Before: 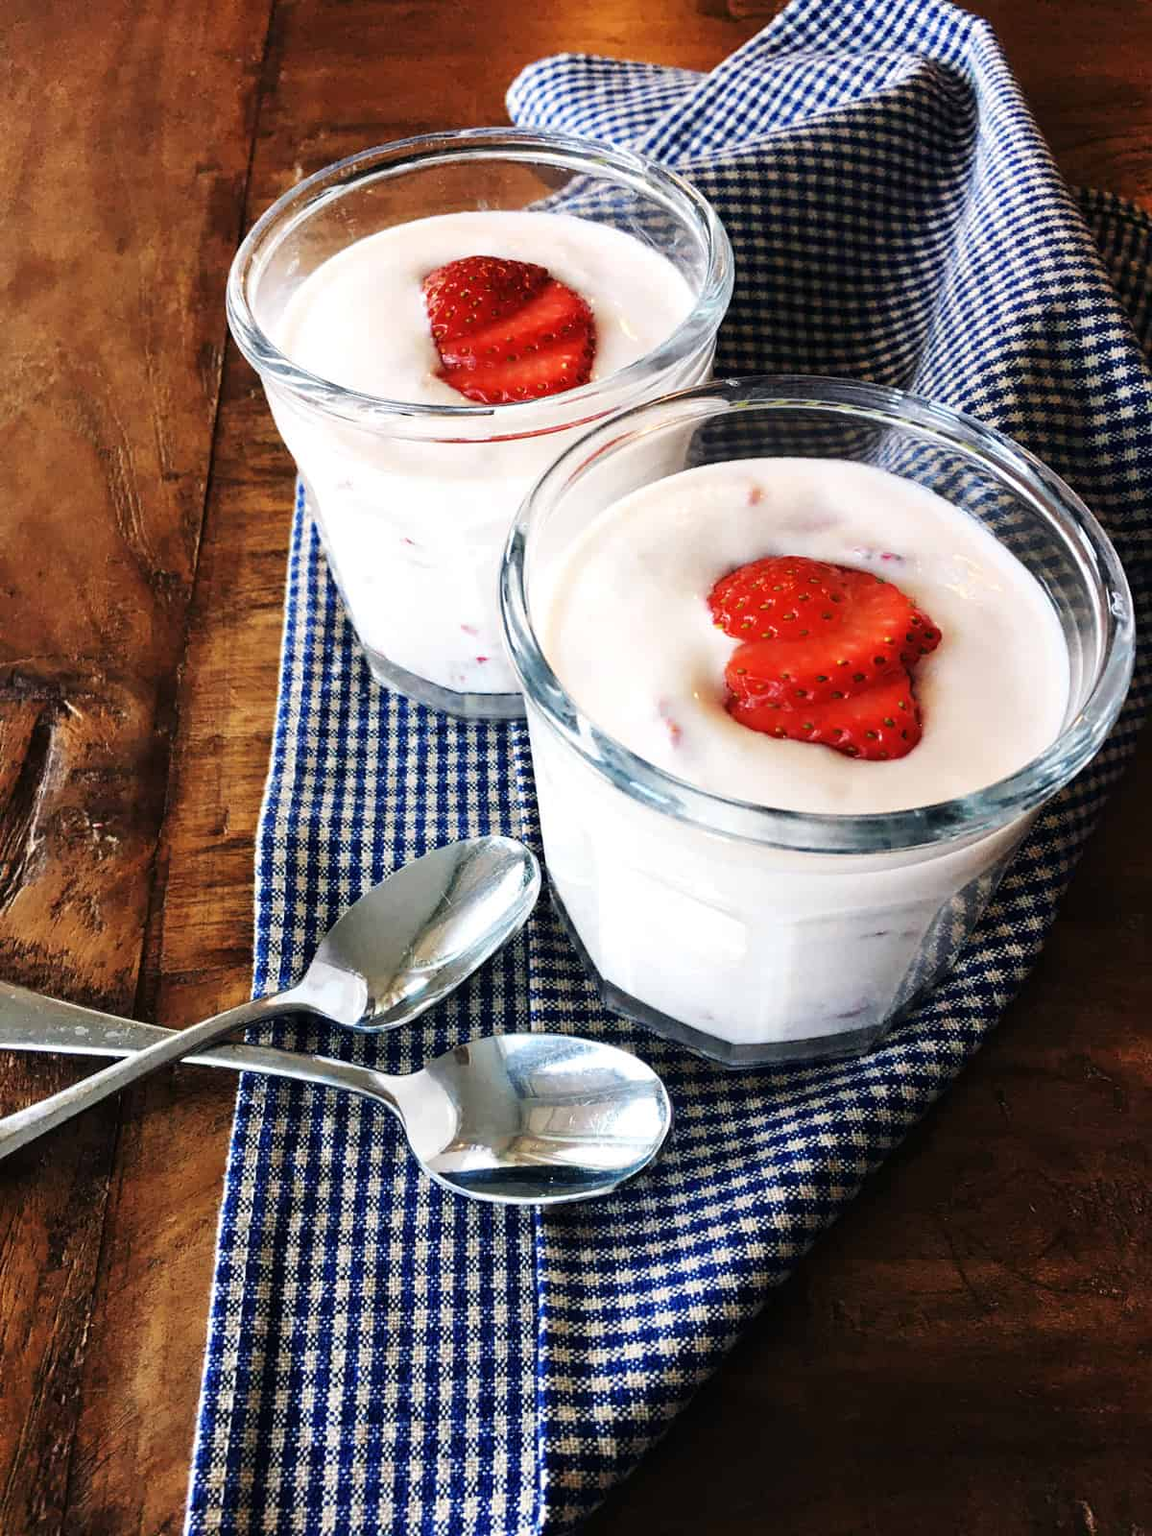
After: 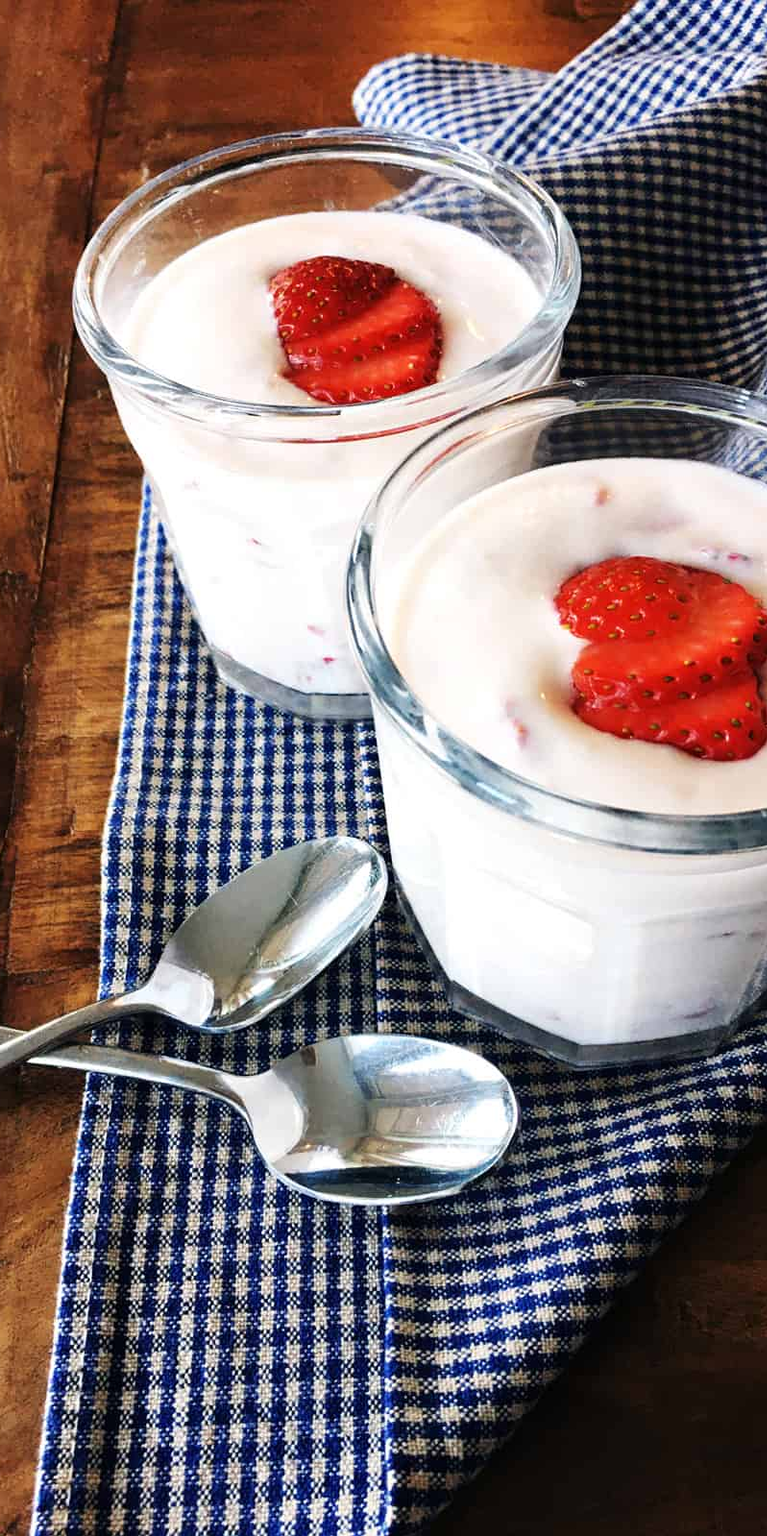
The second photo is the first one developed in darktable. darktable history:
crop and rotate: left 13.409%, right 19.924%
